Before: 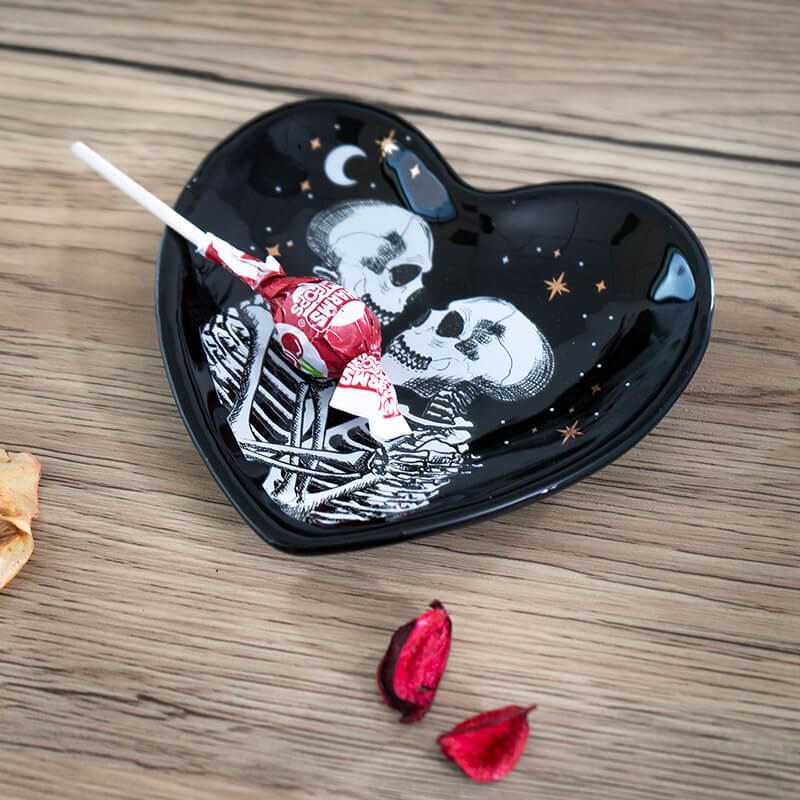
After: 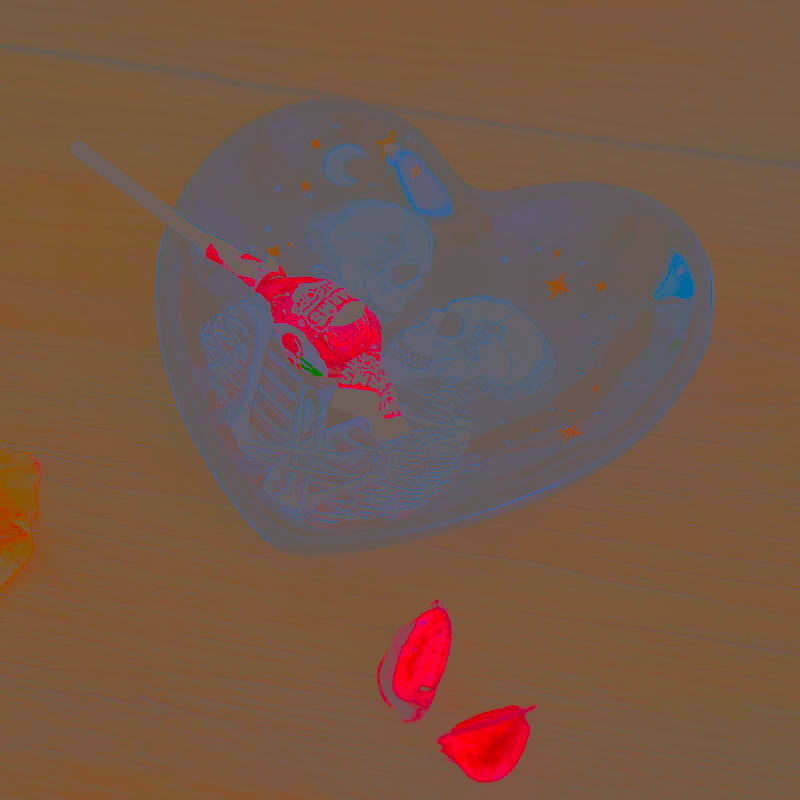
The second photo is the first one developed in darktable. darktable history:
contrast brightness saturation: contrast -0.971, brightness -0.155, saturation 0.749
color correction: highlights a* 6.54, highlights b* 8.36, shadows a* 6.1, shadows b* 7.41, saturation 0.92
